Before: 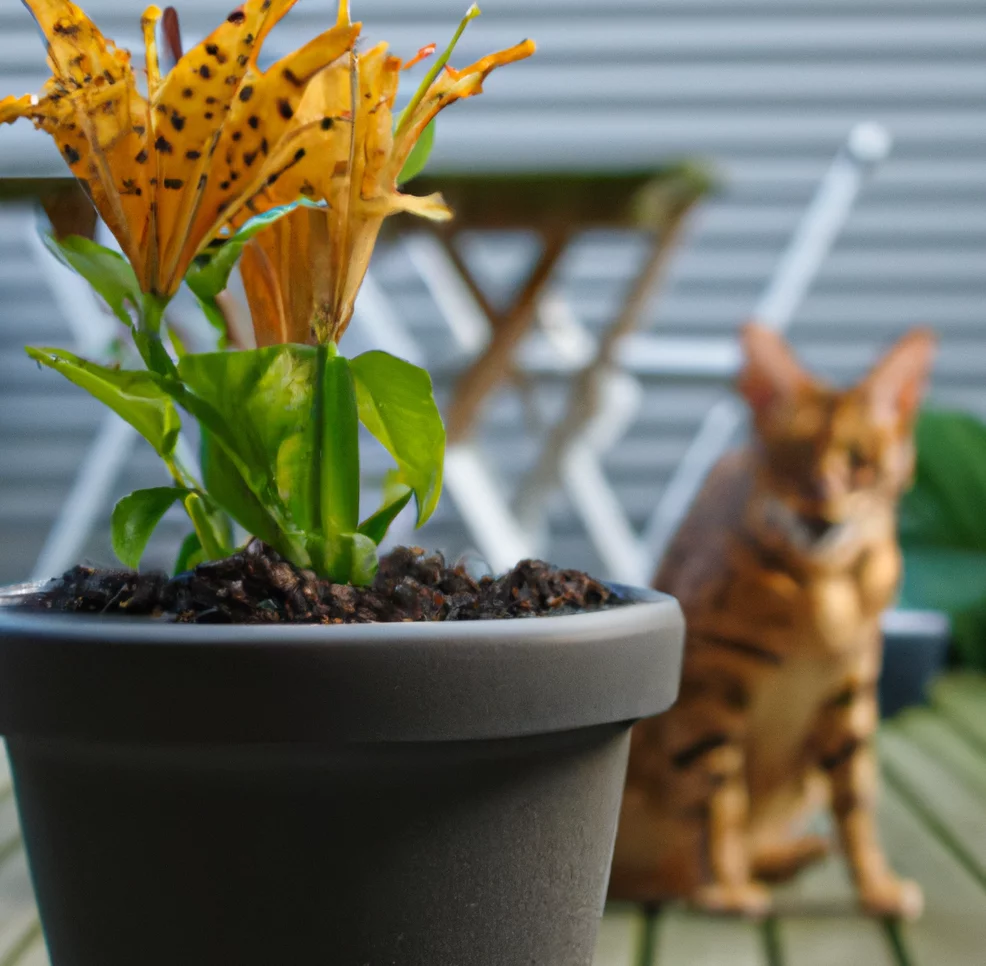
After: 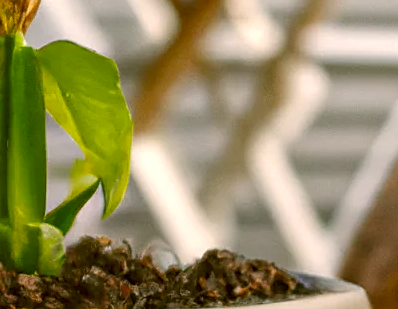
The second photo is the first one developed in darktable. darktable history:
exposure: exposure 0.2 EV, compensate highlight preservation false
sharpen: on, module defaults
crop: left 31.751%, top 32.172%, right 27.8%, bottom 35.83%
local contrast: on, module defaults
color correction: highlights a* 8.98, highlights b* 15.09, shadows a* -0.49, shadows b* 26.52
